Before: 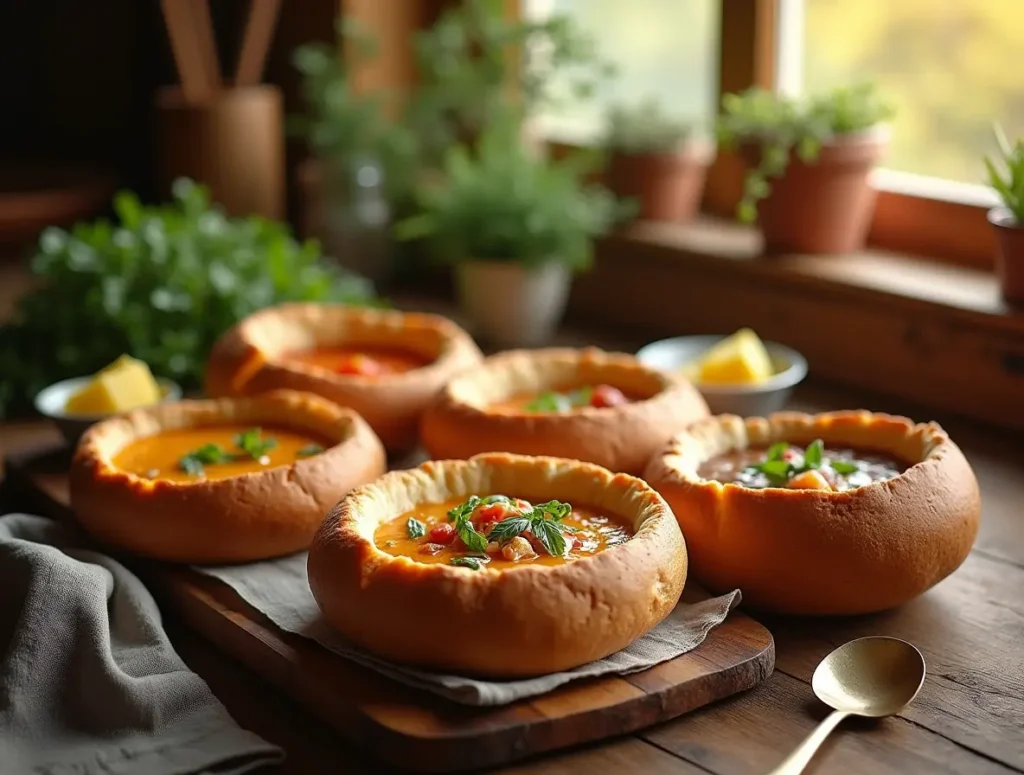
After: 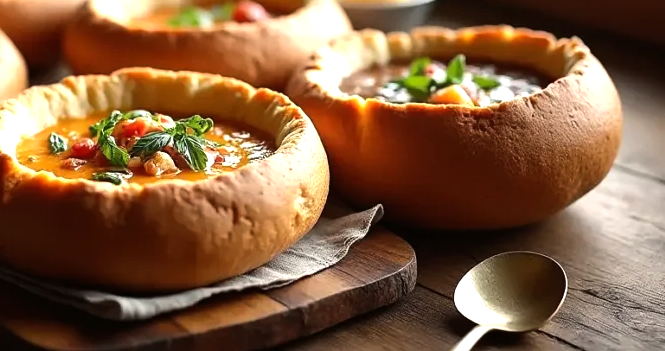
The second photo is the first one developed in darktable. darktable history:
tone equalizer: -8 EV -0.781 EV, -7 EV -0.68 EV, -6 EV -0.589 EV, -5 EV -0.41 EV, -3 EV 0.391 EV, -2 EV 0.6 EV, -1 EV 0.688 EV, +0 EV 0.779 EV, edges refinement/feathering 500, mask exposure compensation -1.57 EV, preserve details no
crop and rotate: left 35.03%, top 49.72%, bottom 4.905%
